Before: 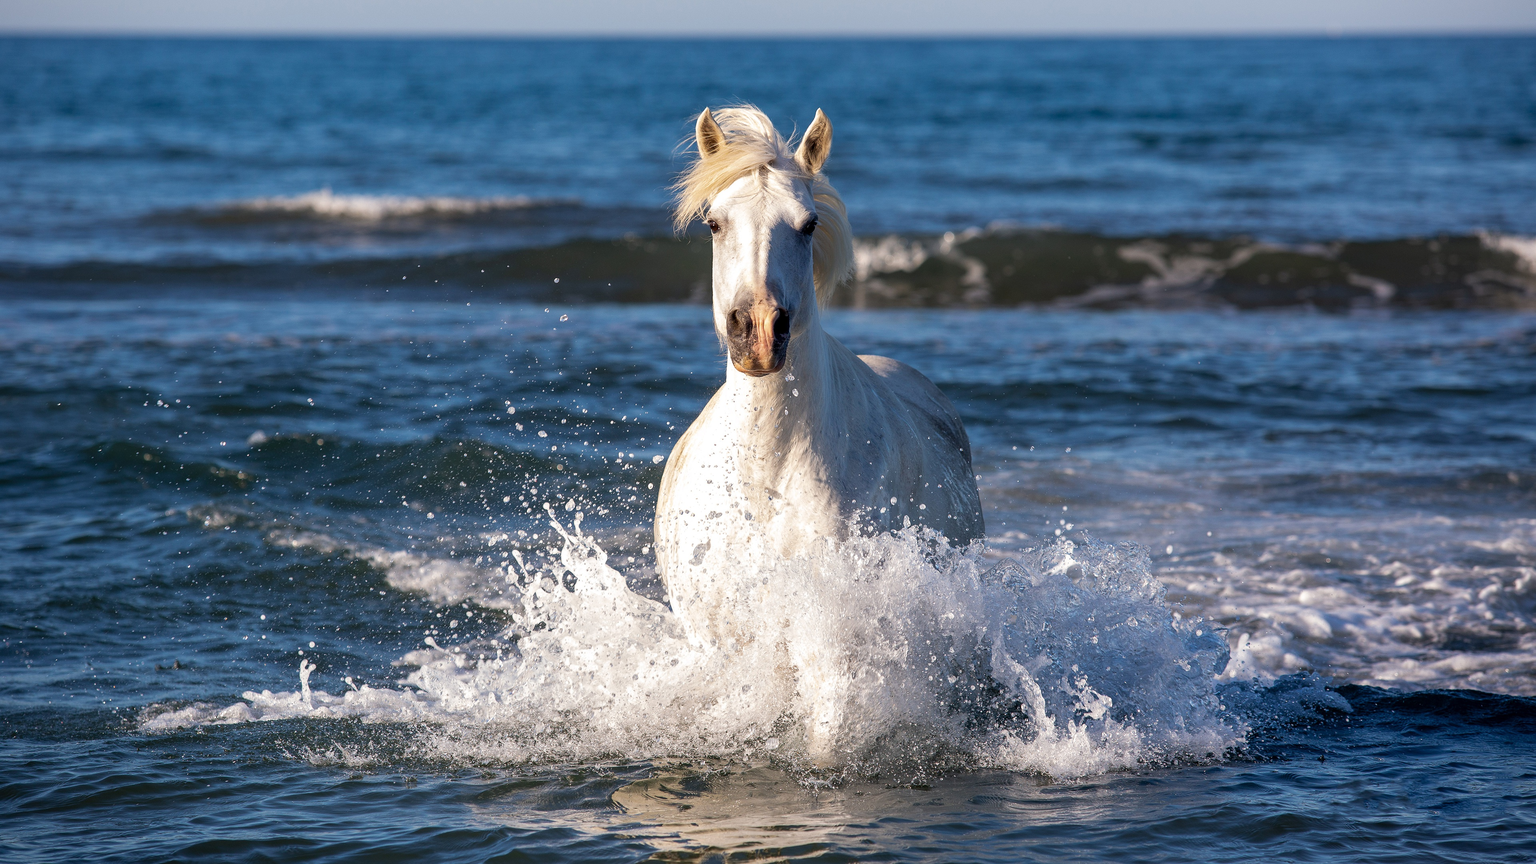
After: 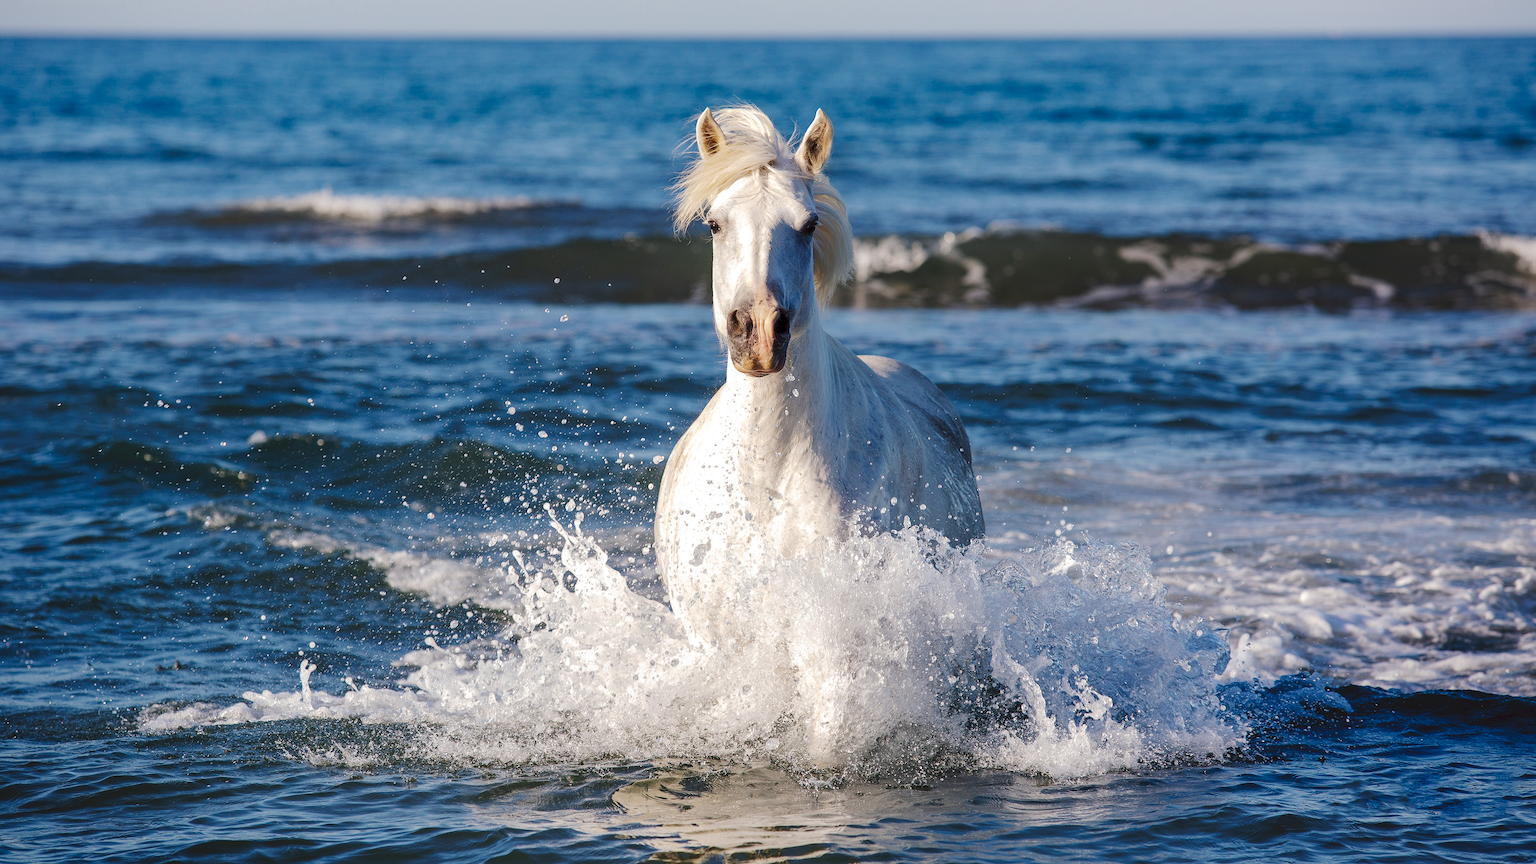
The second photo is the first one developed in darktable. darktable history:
tone curve: curves: ch0 [(0, 0) (0.003, 0.077) (0.011, 0.08) (0.025, 0.083) (0.044, 0.095) (0.069, 0.106) (0.1, 0.12) (0.136, 0.144) (0.177, 0.185) (0.224, 0.231) (0.277, 0.297) (0.335, 0.382) (0.399, 0.471) (0.468, 0.553) (0.543, 0.623) (0.623, 0.689) (0.709, 0.75) (0.801, 0.81) (0.898, 0.873) (1, 1)], preserve colors none
